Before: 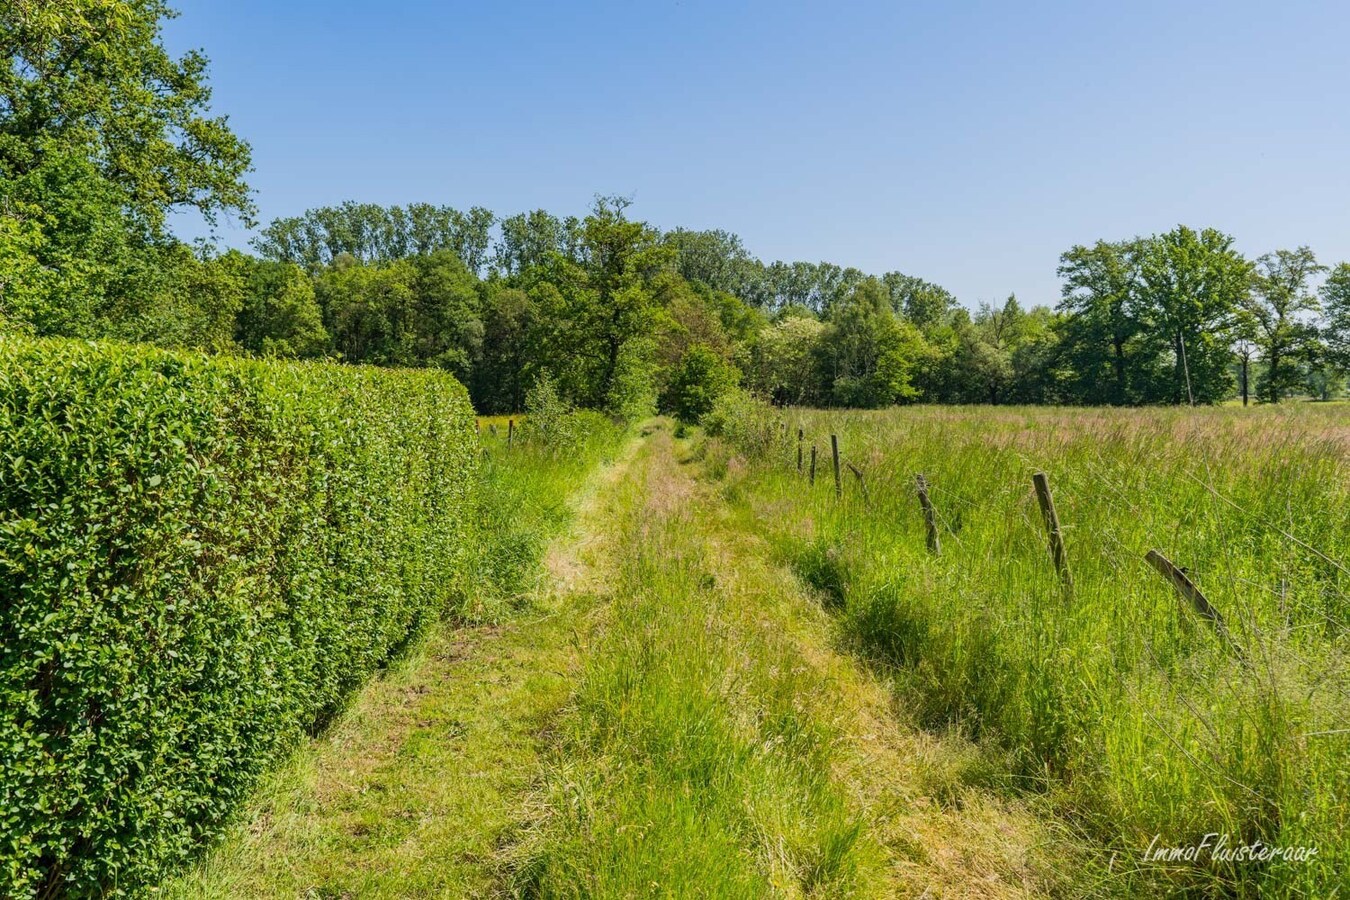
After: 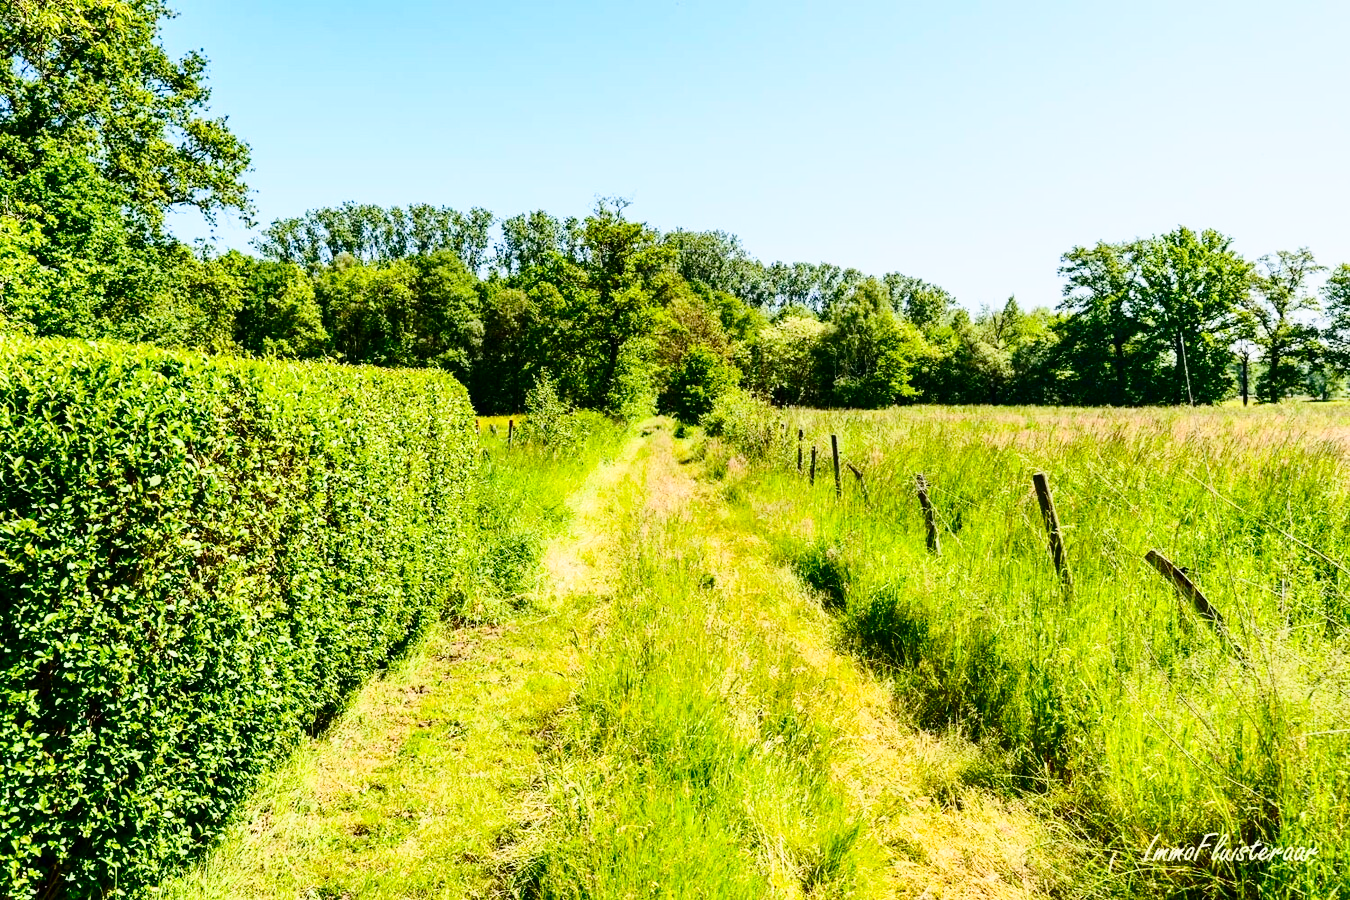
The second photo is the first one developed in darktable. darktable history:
base curve: curves: ch0 [(0, 0) (0.028, 0.03) (0.121, 0.232) (0.46, 0.748) (0.859, 0.968) (1, 1)], preserve colors none
contrast brightness saturation: contrast 0.304, brightness -0.07, saturation 0.174
